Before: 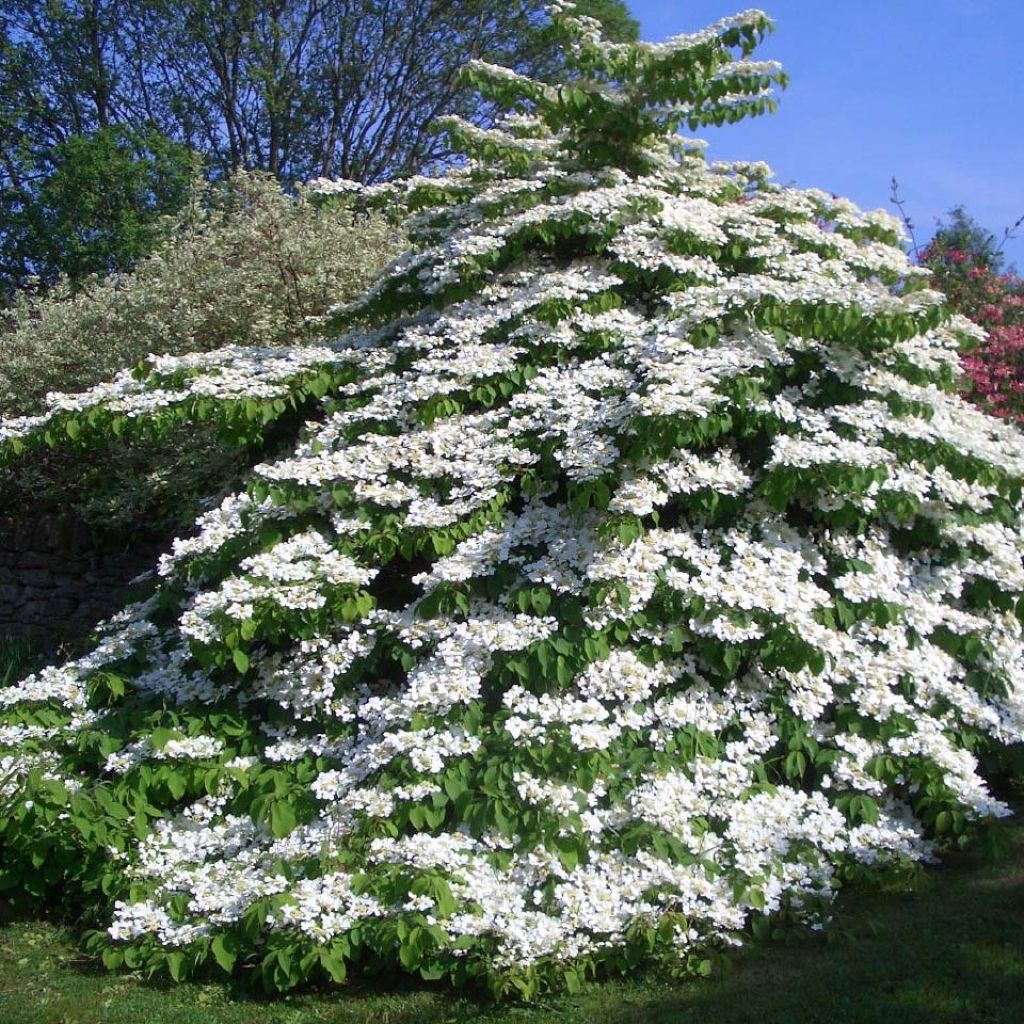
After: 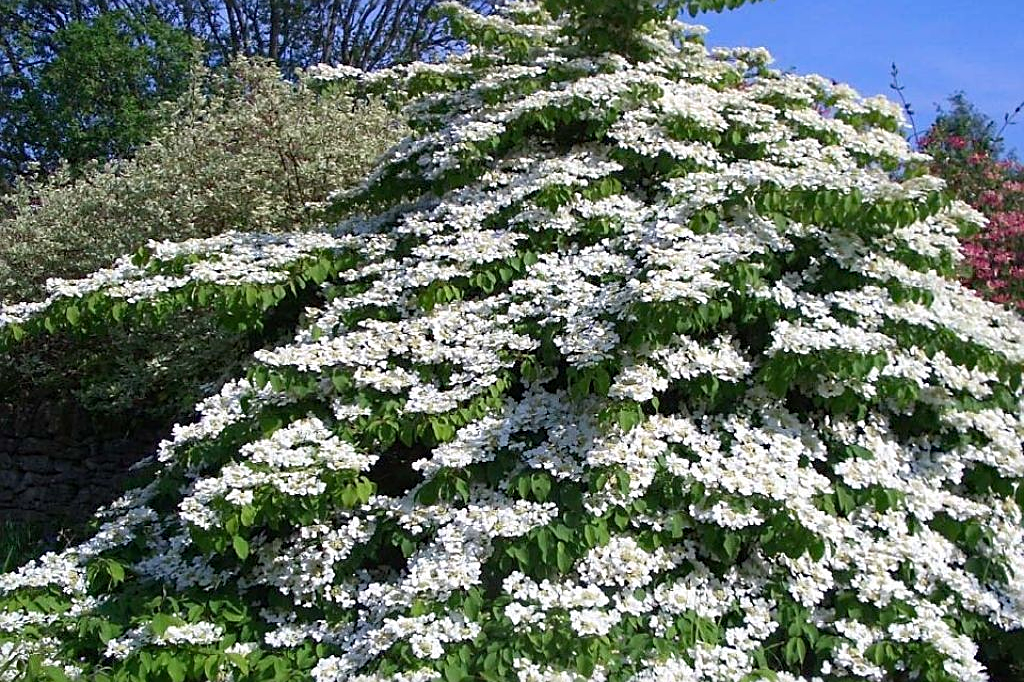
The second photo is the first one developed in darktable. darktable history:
crop: top 11.166%, bottom 22.168%
haze removal: strength 0.29, distance 0.25, compatibility mode true, adaptive false
sharpen: on, module defaults
